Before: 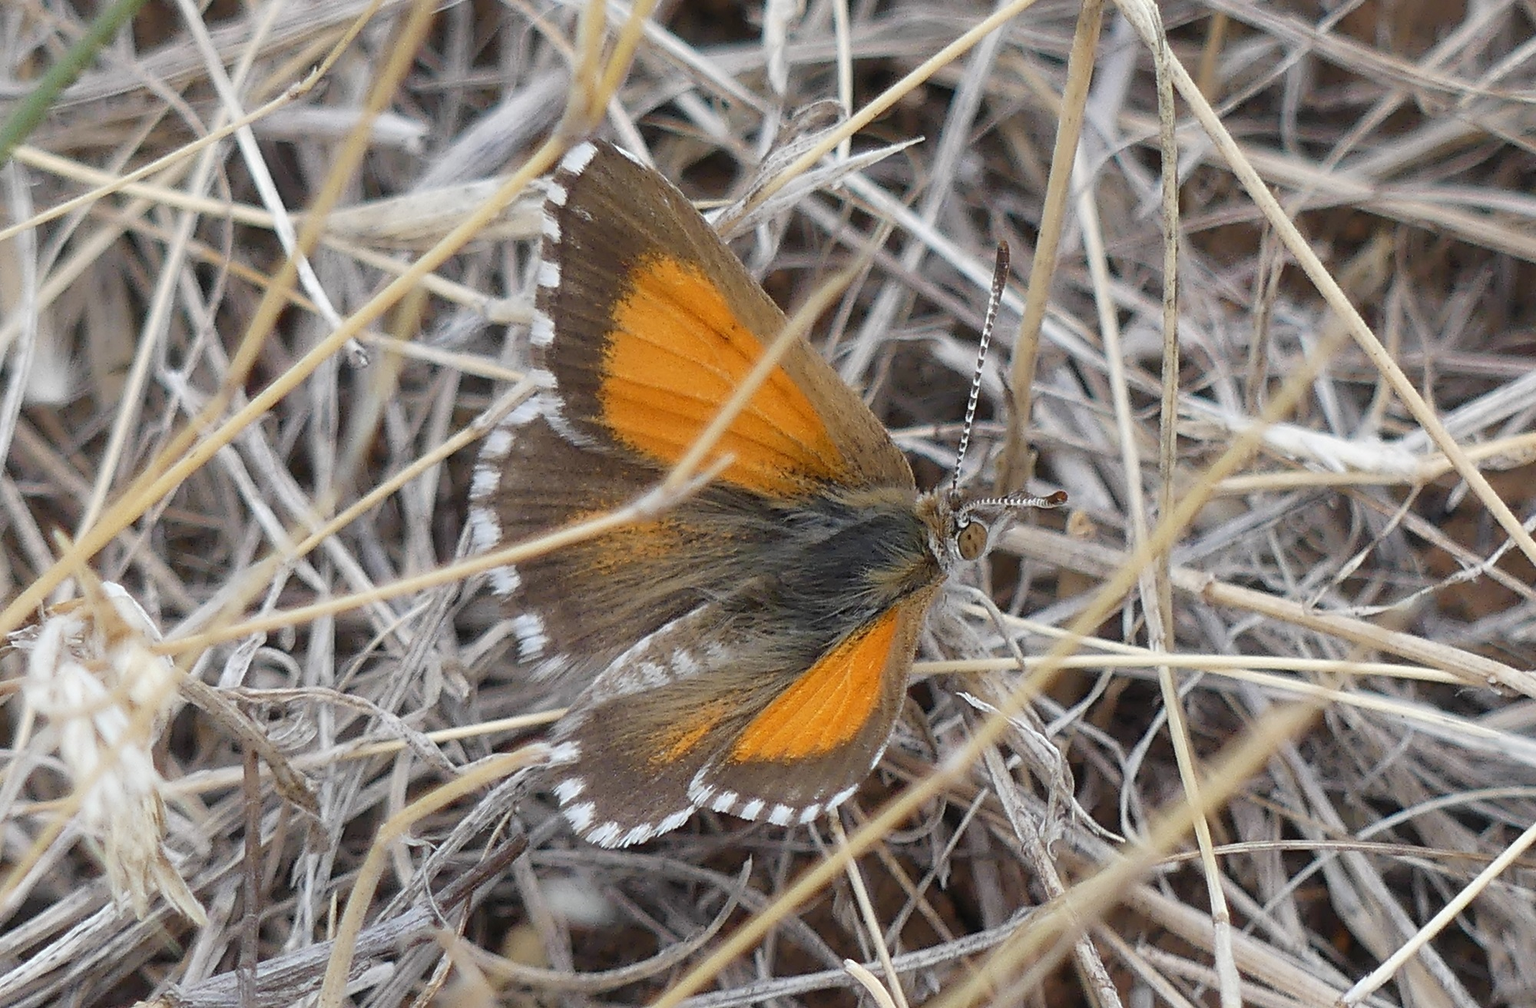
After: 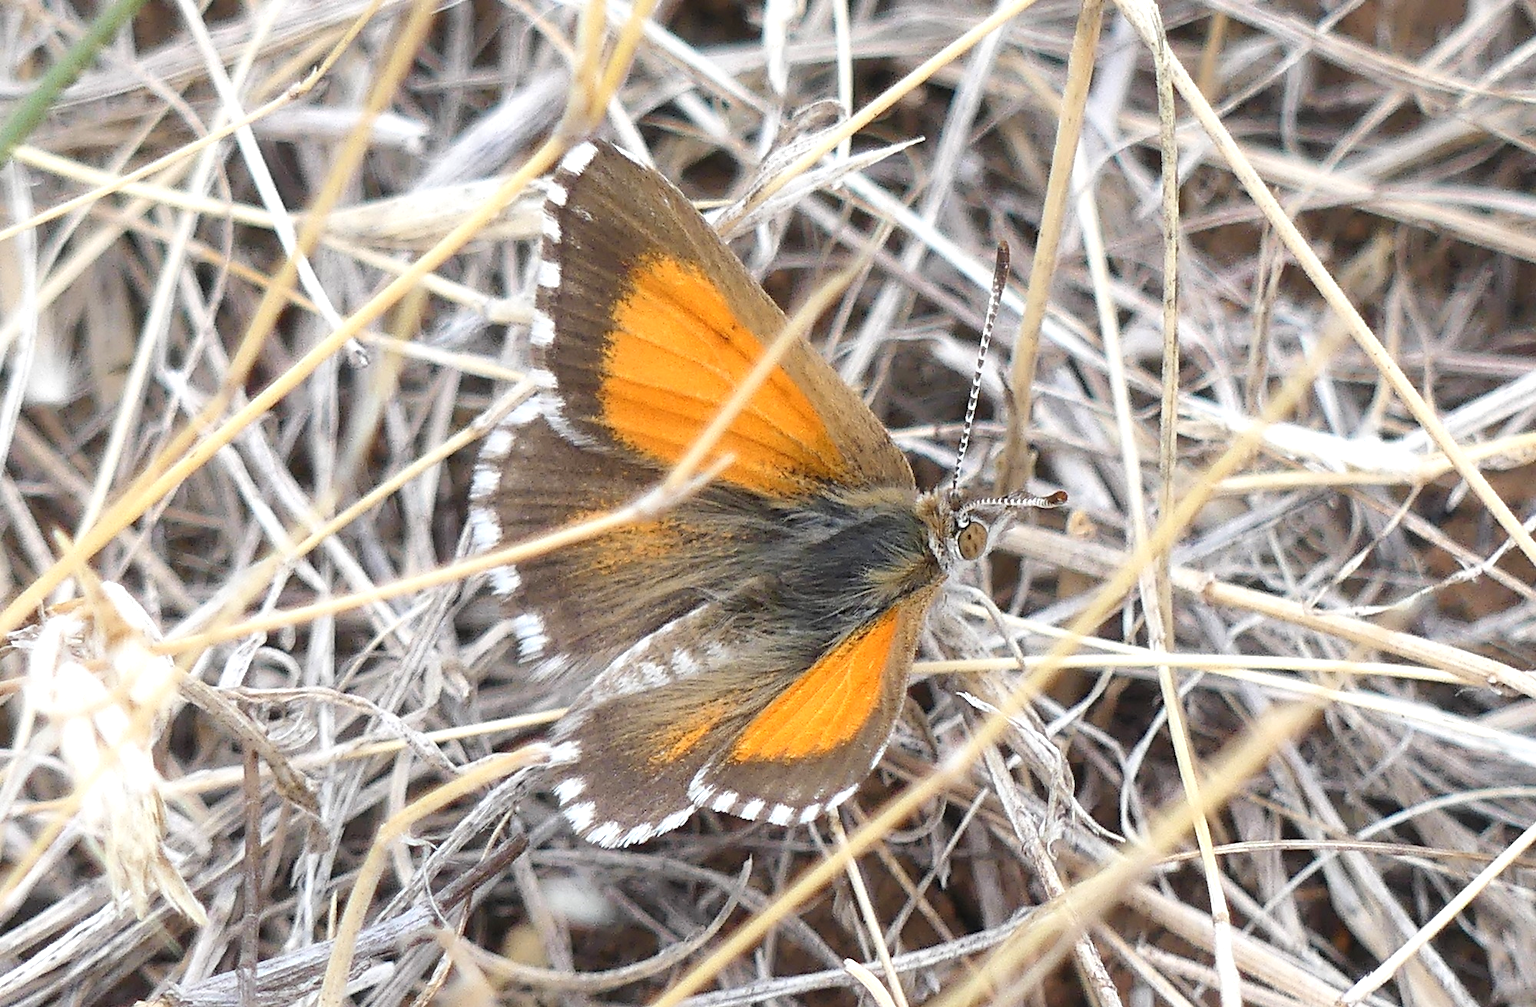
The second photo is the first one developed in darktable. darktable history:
contrast brightness saturation: contrast 0.1, brightness 0.02, saturation 0.02
exposure: black level correction 0, exposure 0.7 EV, compensate exposure bias true, compensate highlight preservation false
